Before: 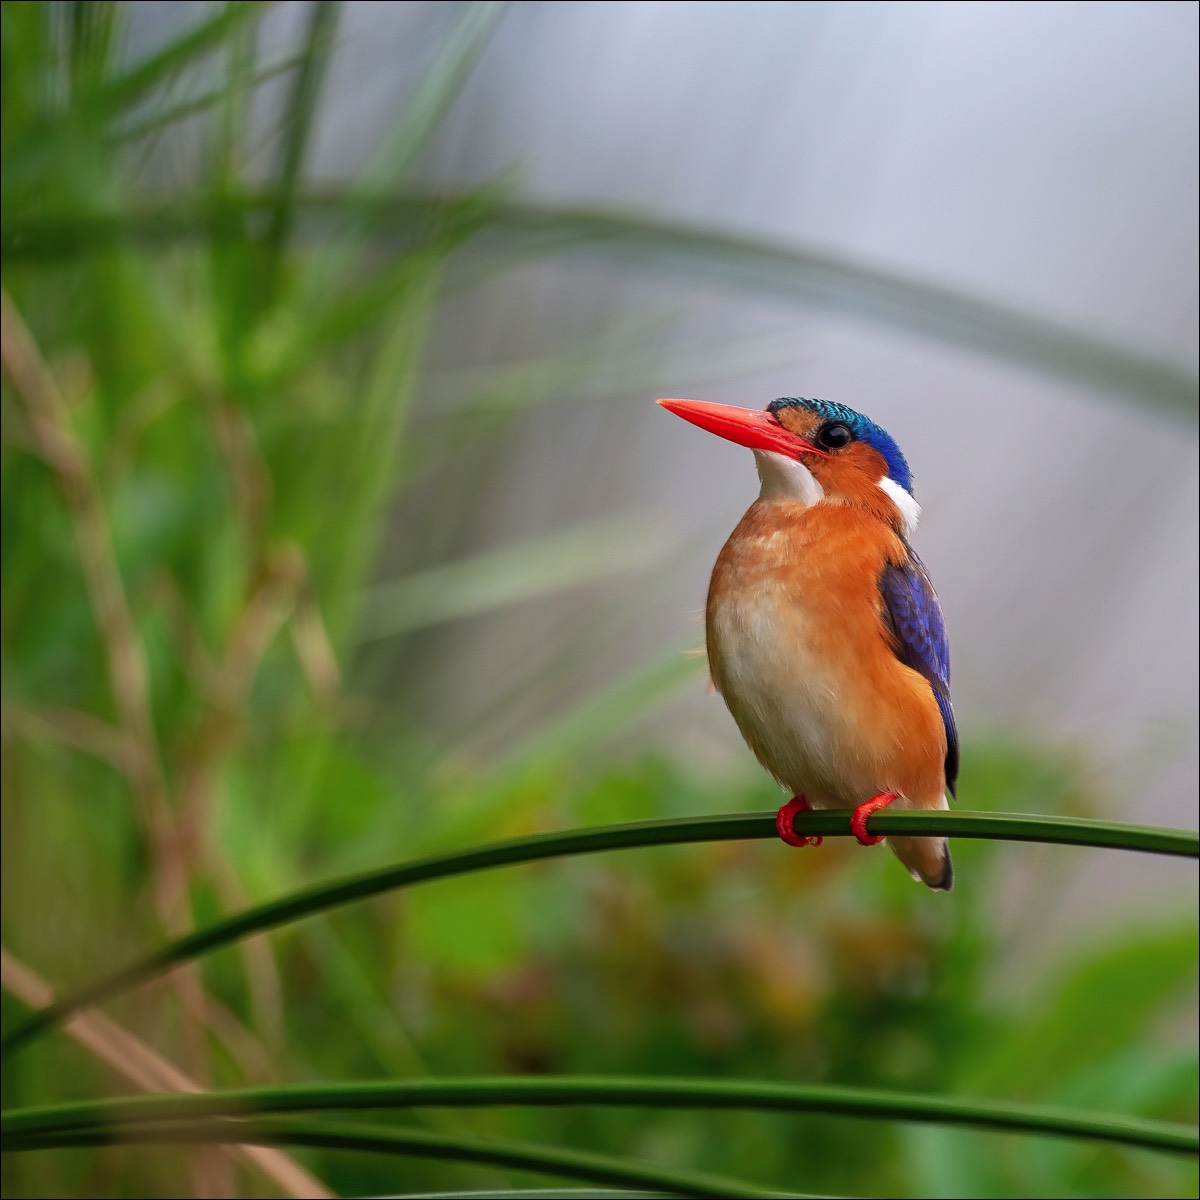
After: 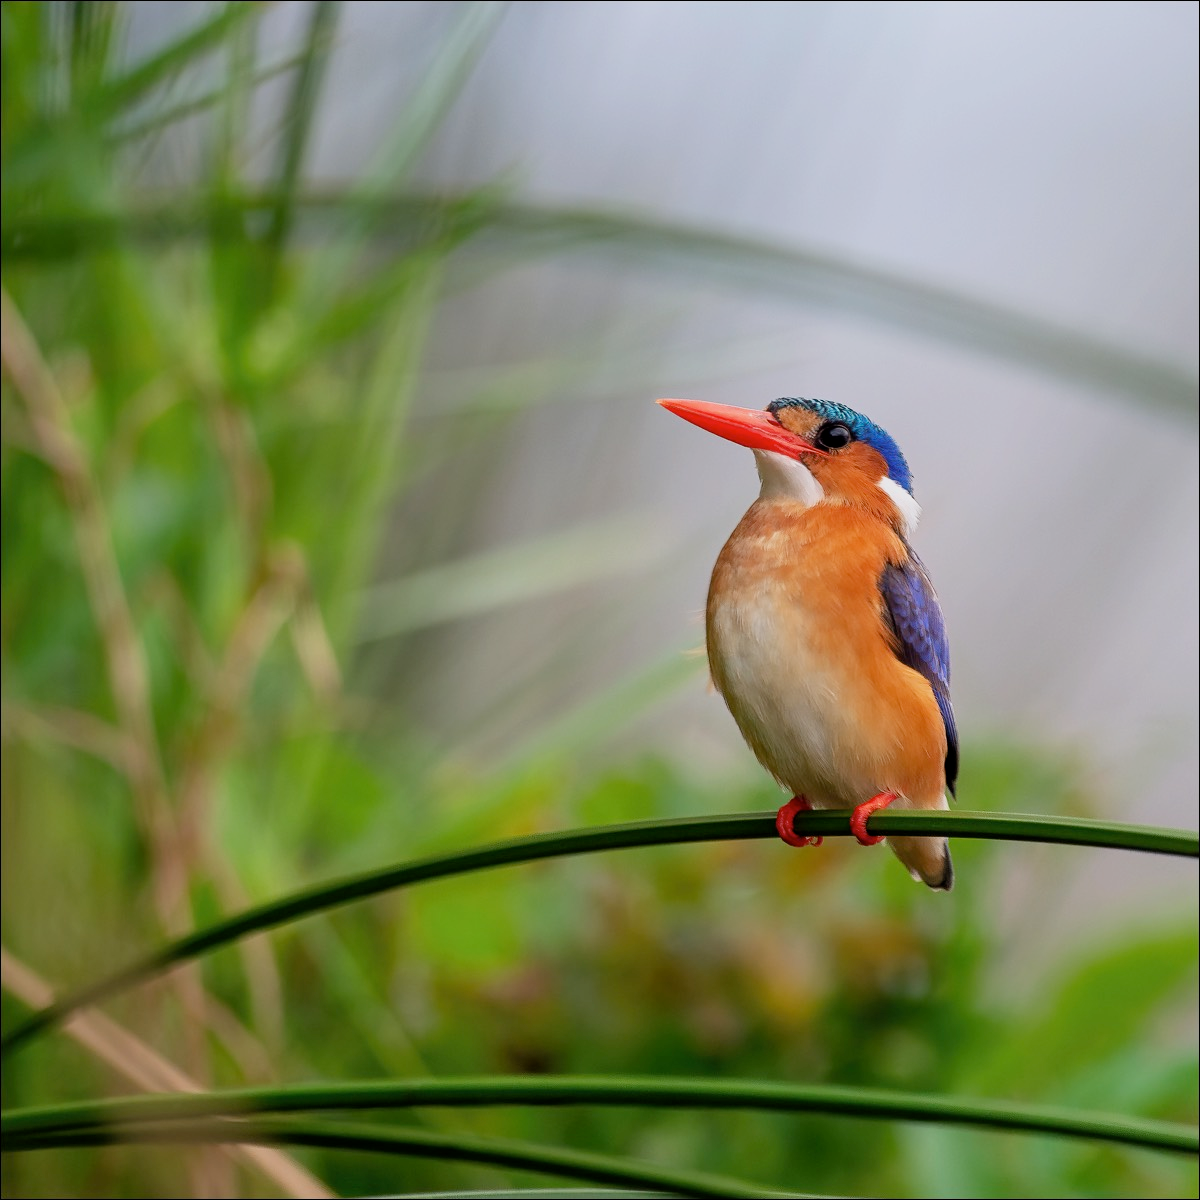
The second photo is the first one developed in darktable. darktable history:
filmic rgb: middle gray luminance 9.2%, black relative exposure -10.65 EV, white relative exposure 3.44 EV, target black luminance 0%, hardness 5.95, latitude 59.63%, contrast 1.09, highlights saturation mix 6.2%, shadows ↔ highlights balance 28.54%, color science v6 (2022)
